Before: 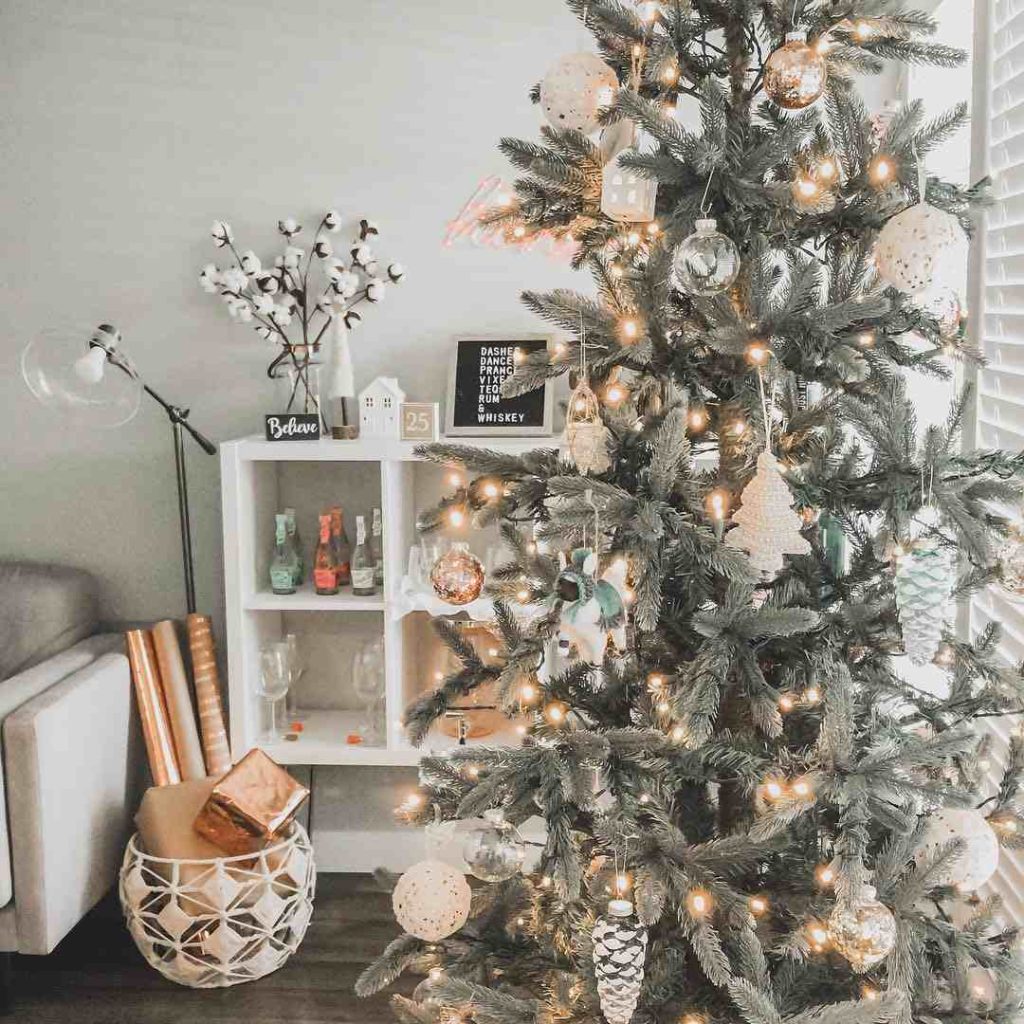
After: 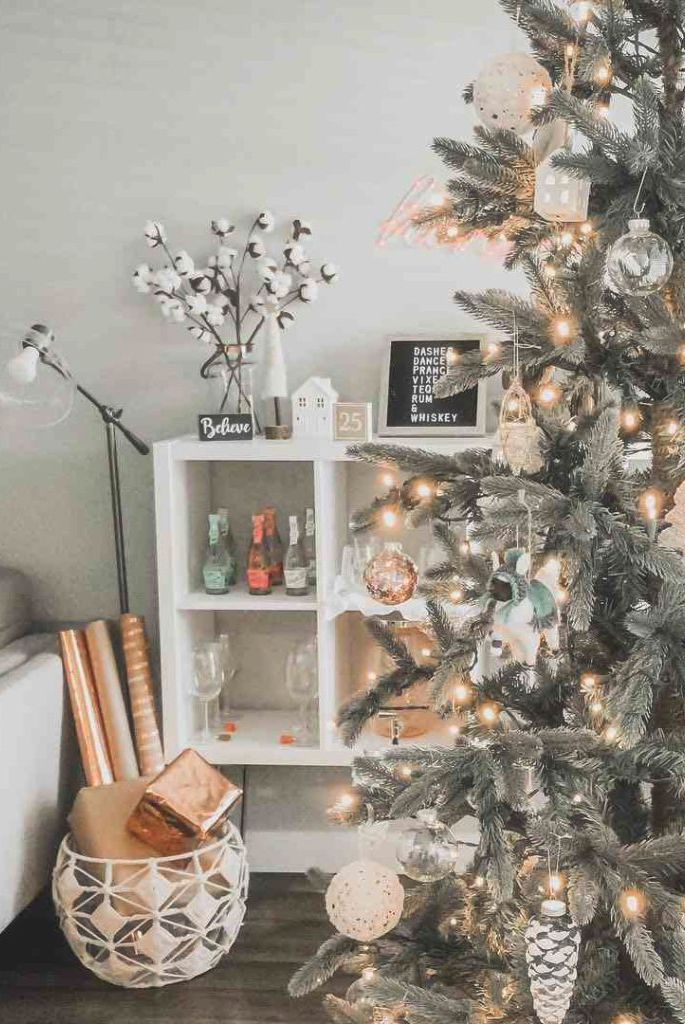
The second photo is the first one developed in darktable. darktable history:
crop and rotate: left 6.567%, right 26.477%
haze removal: strength -0.087, distance 0.352, compatibility mode true, adaptive false
